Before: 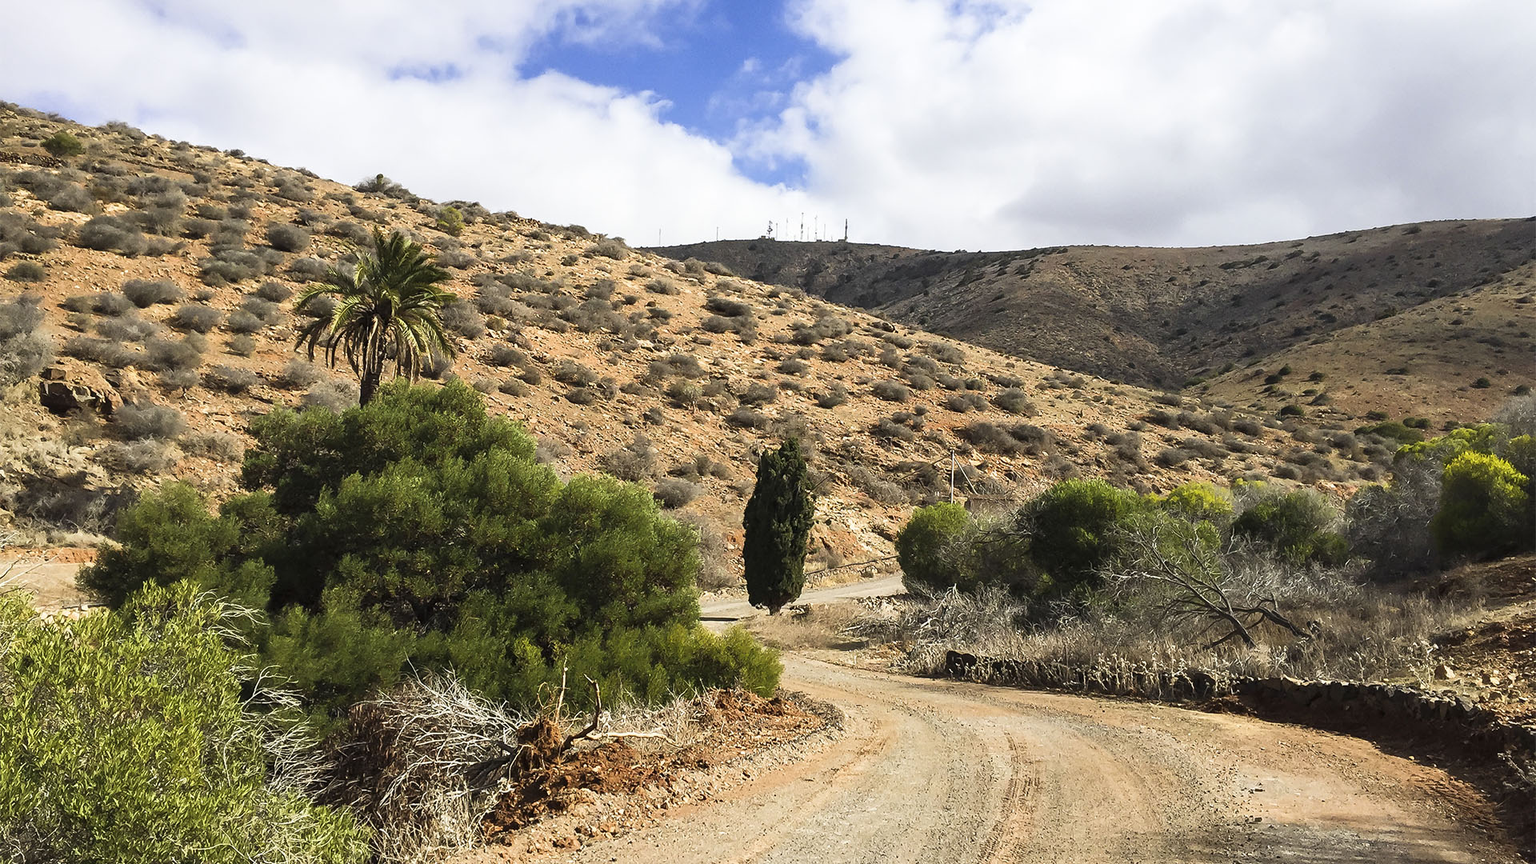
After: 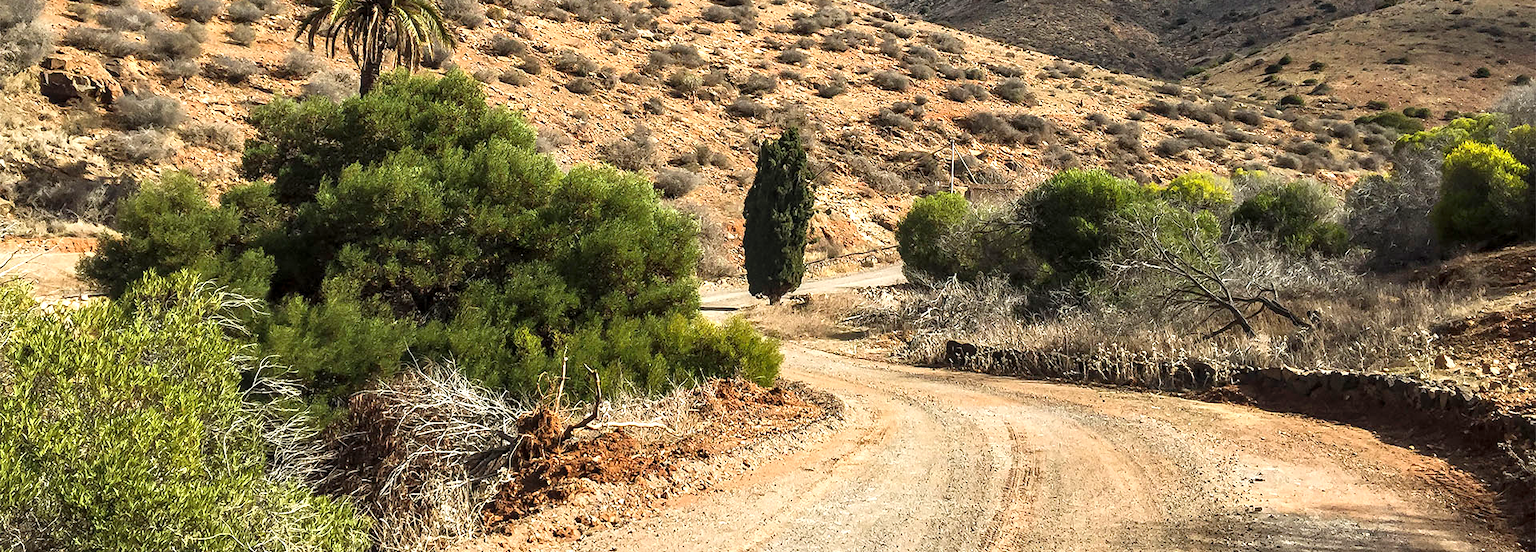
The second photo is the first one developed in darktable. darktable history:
local contrast: on, module defaults
crop and rotate: top 35.938%
exposure: exposure 0.374 EV, compensate exposure bias true, compensate highlight preservation false
